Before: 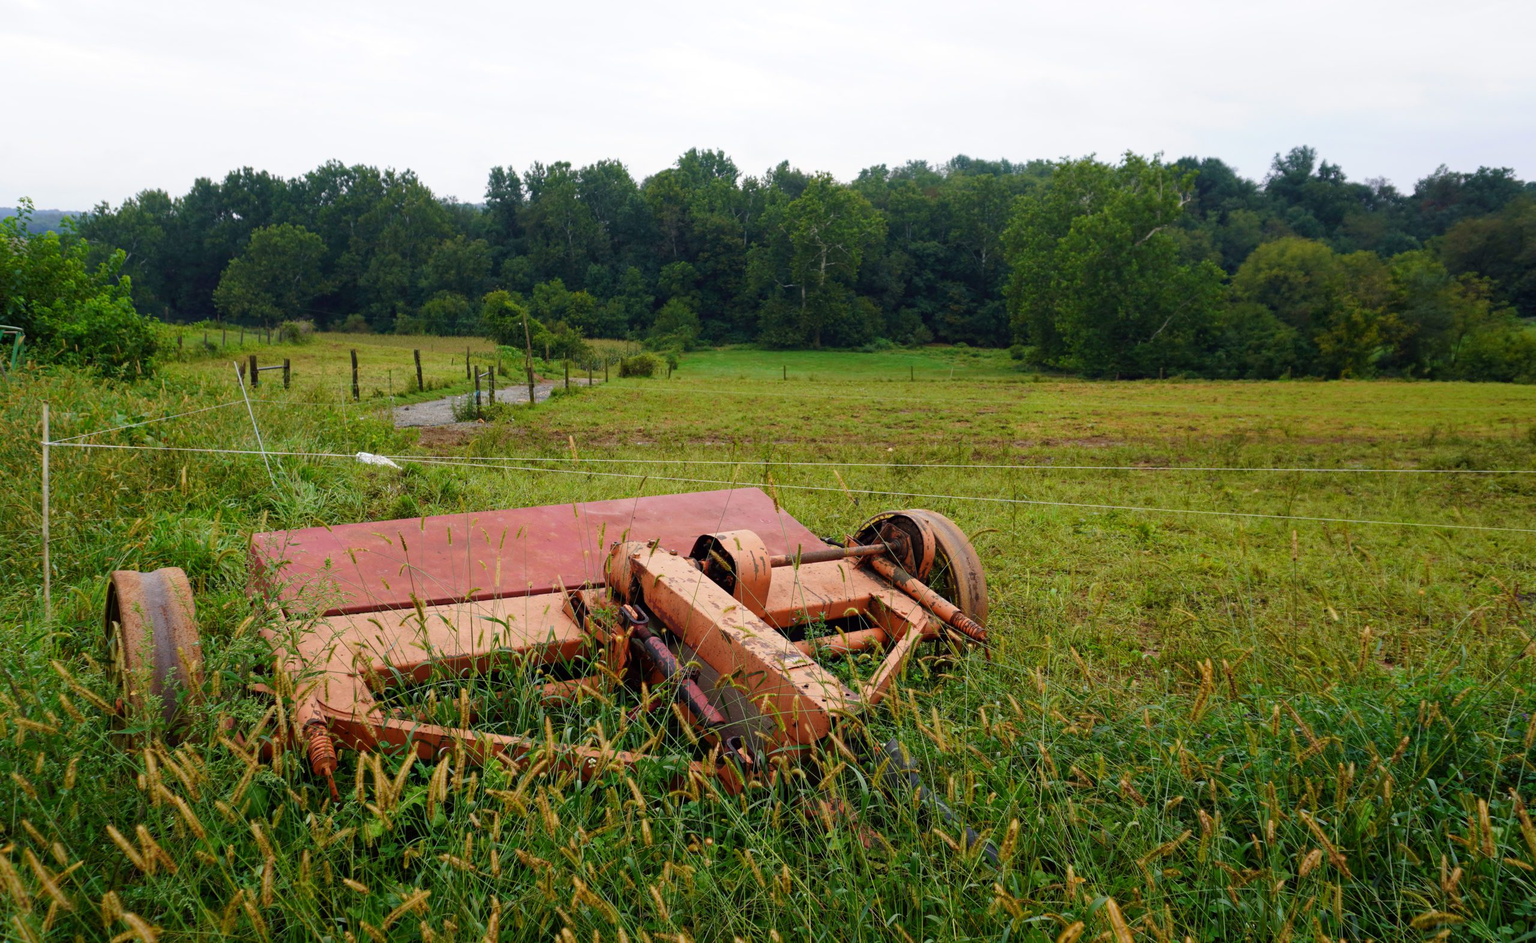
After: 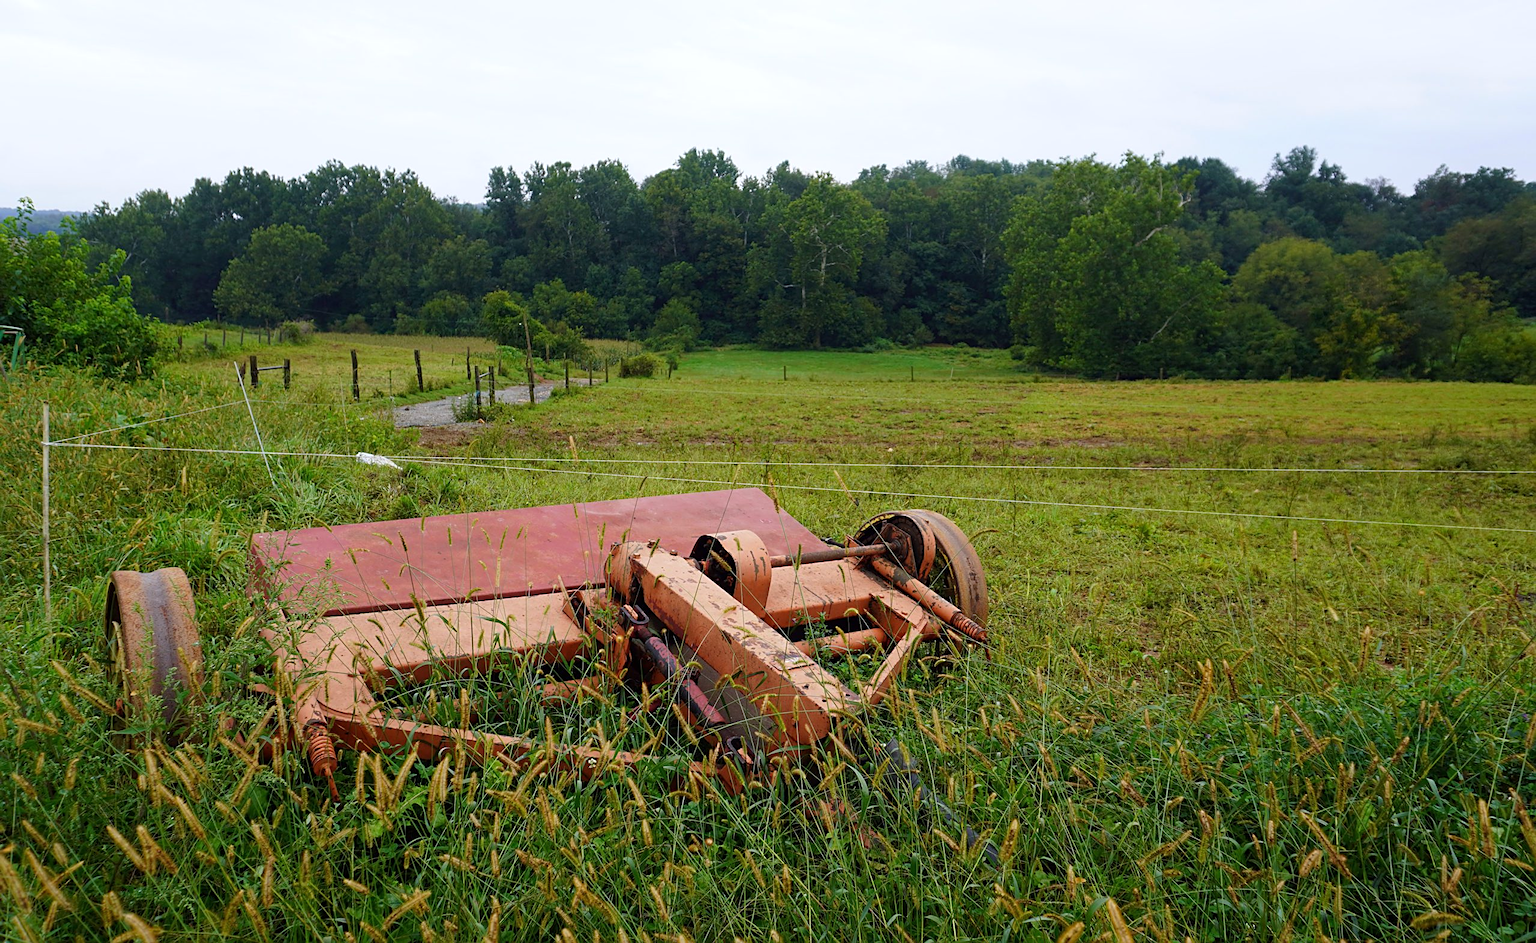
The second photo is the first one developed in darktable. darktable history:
tone equalizer: on, module defaults
sharpen: on, module defaults
white balance: red 0.98, blue 1.034
